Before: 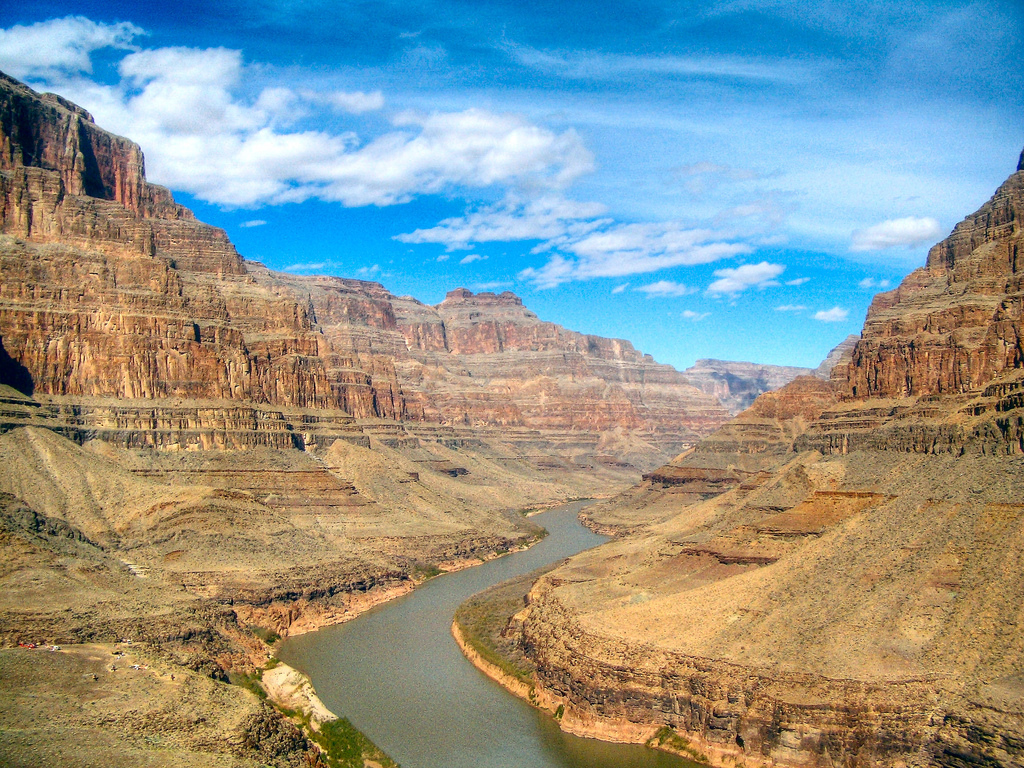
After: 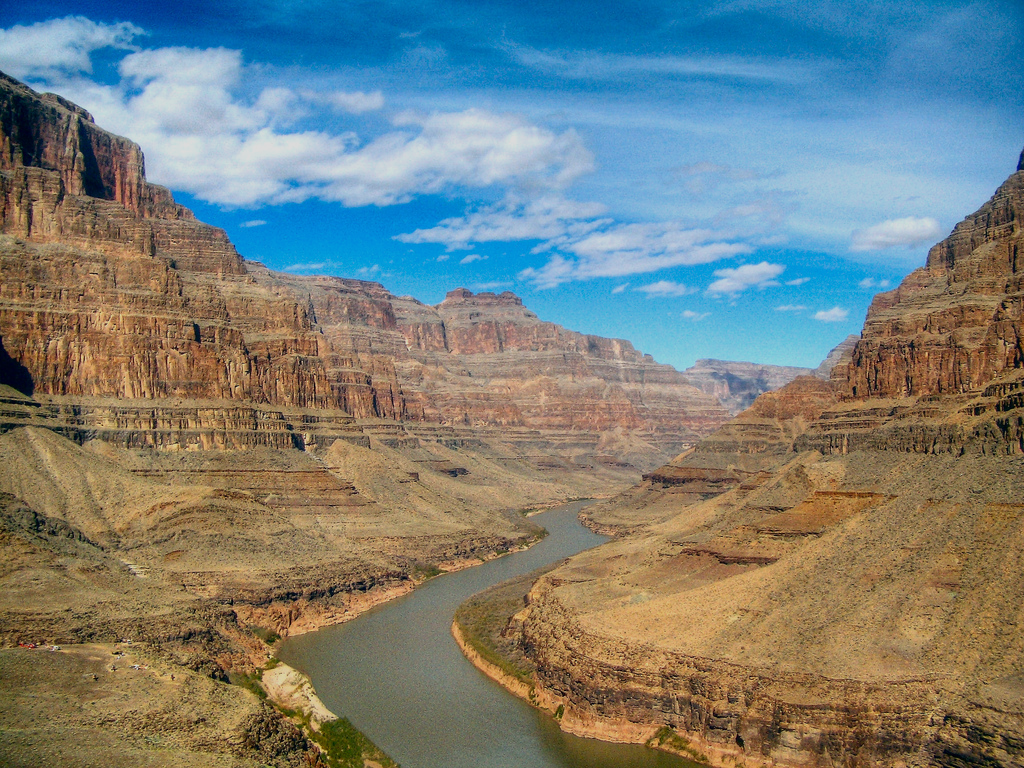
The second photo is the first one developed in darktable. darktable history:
color balance: mode lift, gamma, gain (sRGB)
exposure: exposure -0.492 EV, compensate highlight preservation false
